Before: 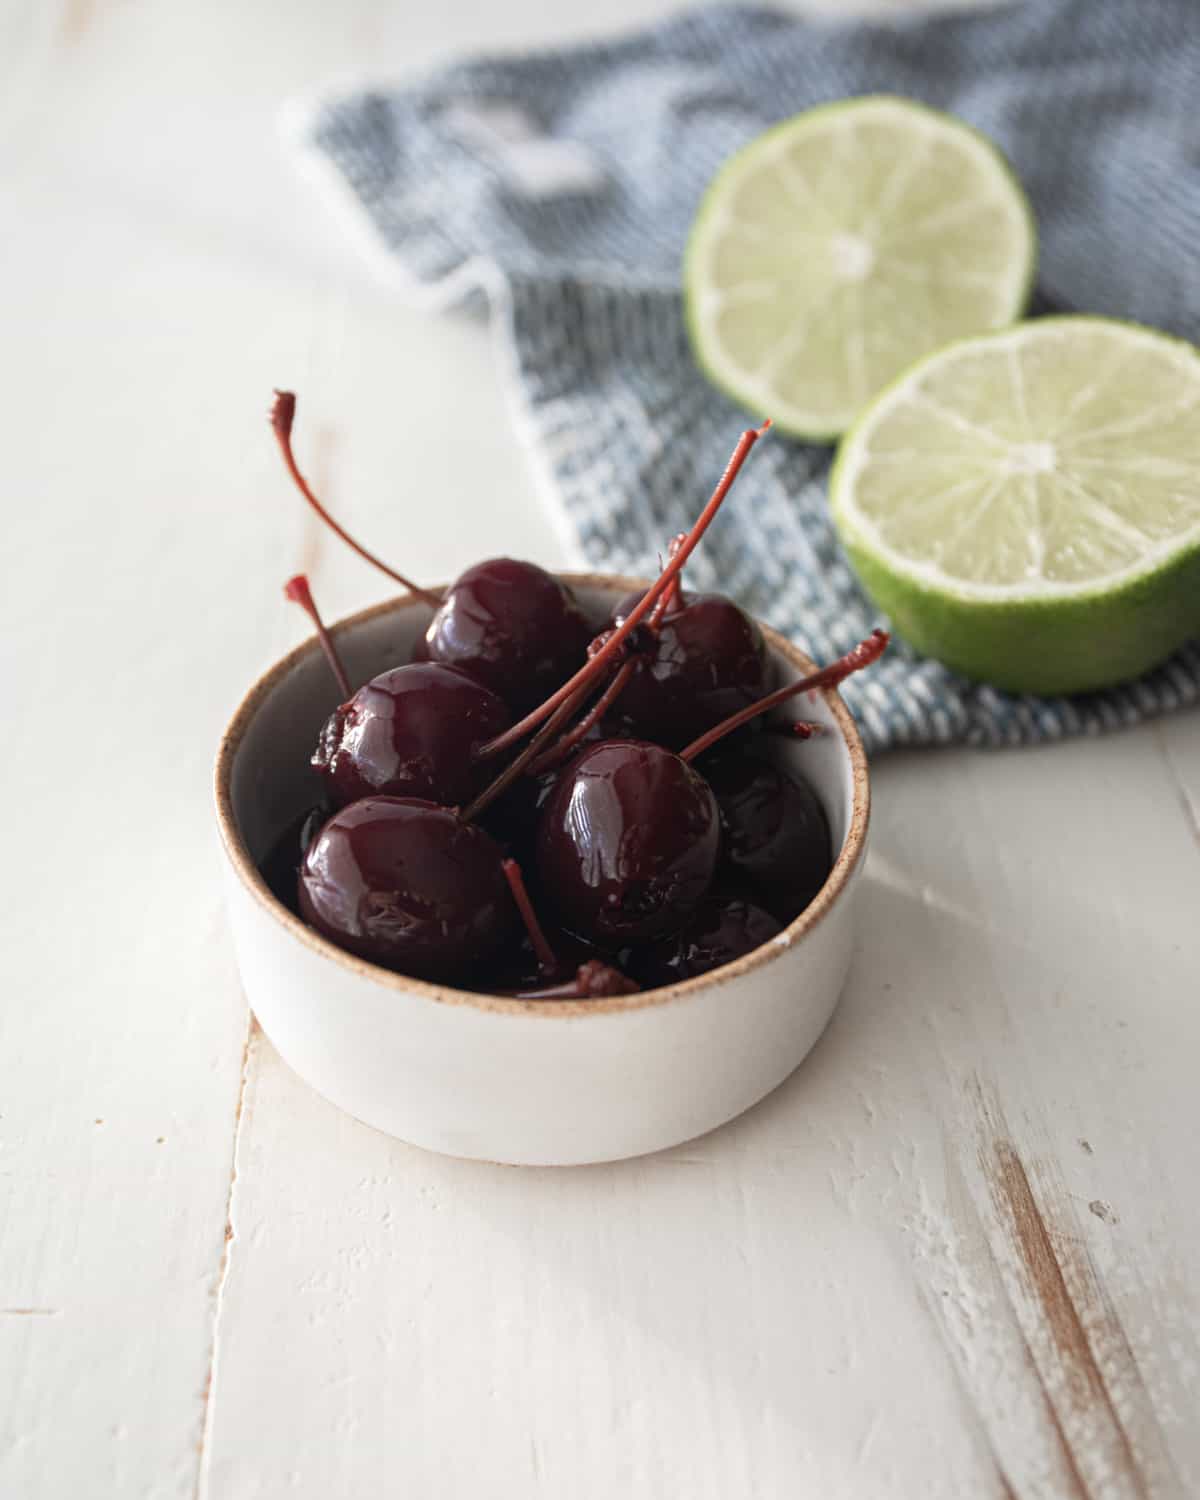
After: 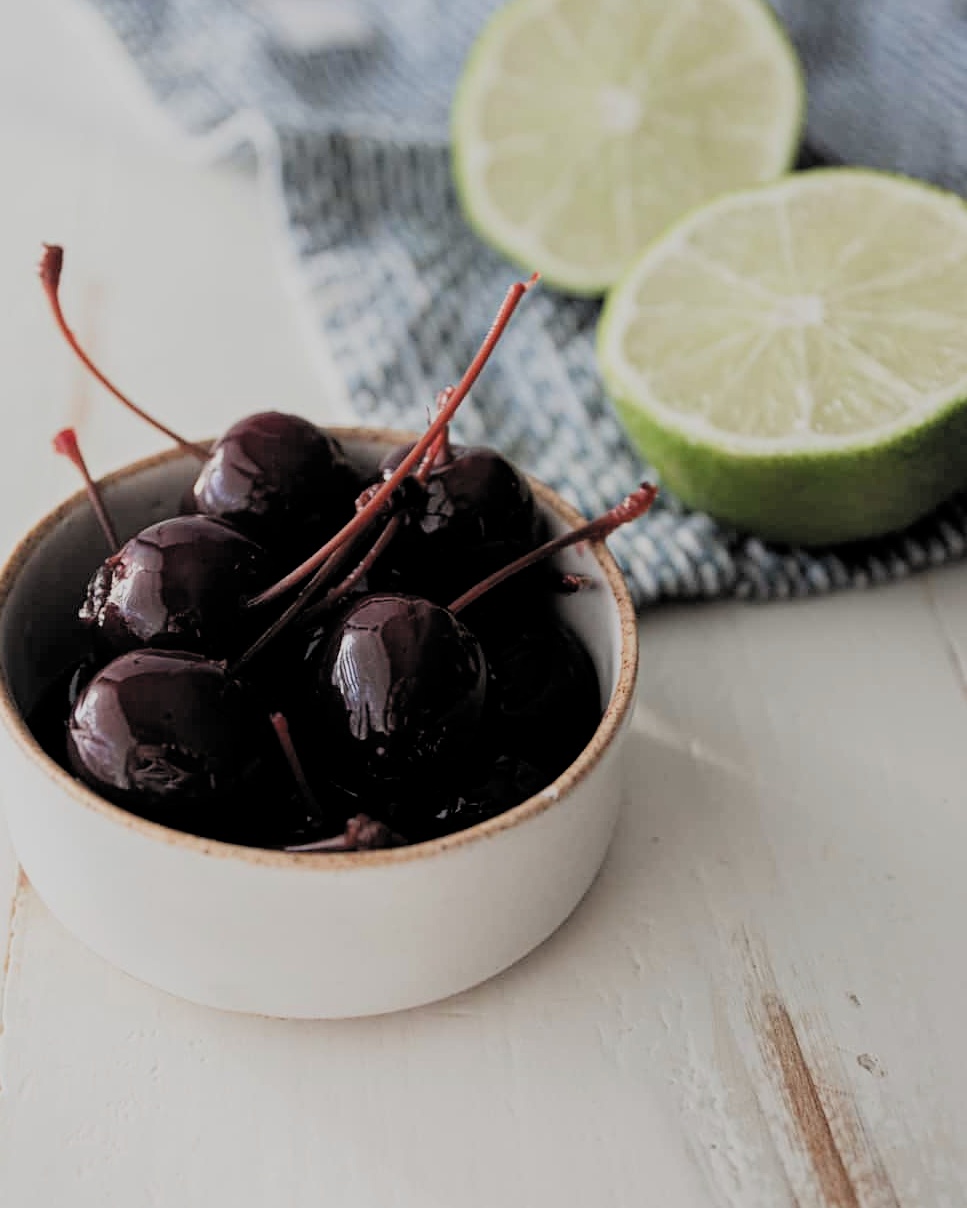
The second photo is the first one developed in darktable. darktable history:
crop: left 19.342%, top 9.828%, right 0%, bottom 9.59%
tone equalizer: on, module defaults
sharpen: amount 0.215
filmic rgb: black relative exposure -4.32 EV, white relative exposure 4.56 EV, hardness 2.37, contrast 1.05, color science v4 (2020), contrast in shadows soft, contrast in highlights soft
